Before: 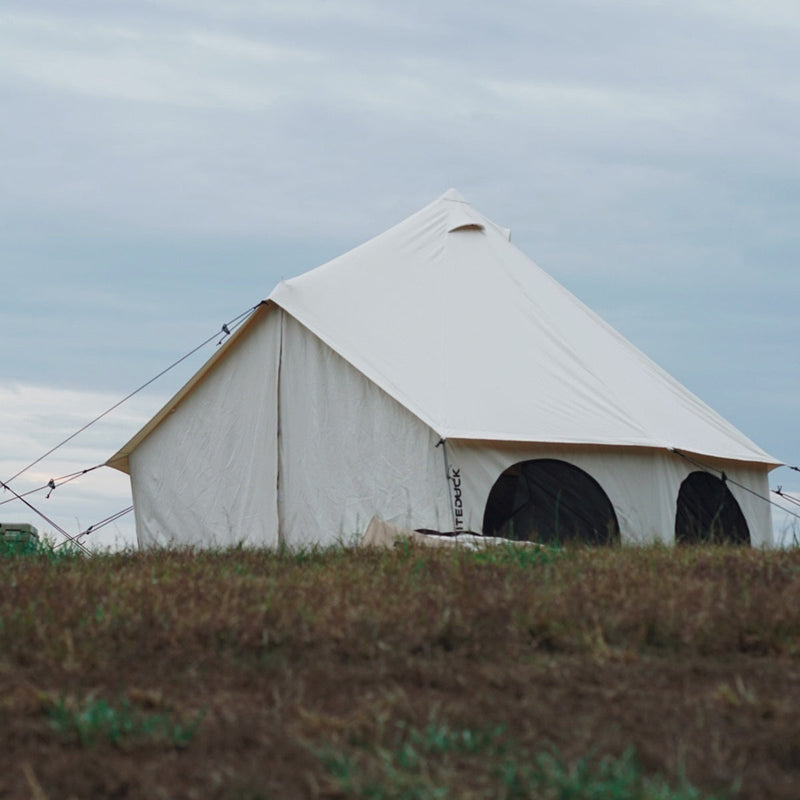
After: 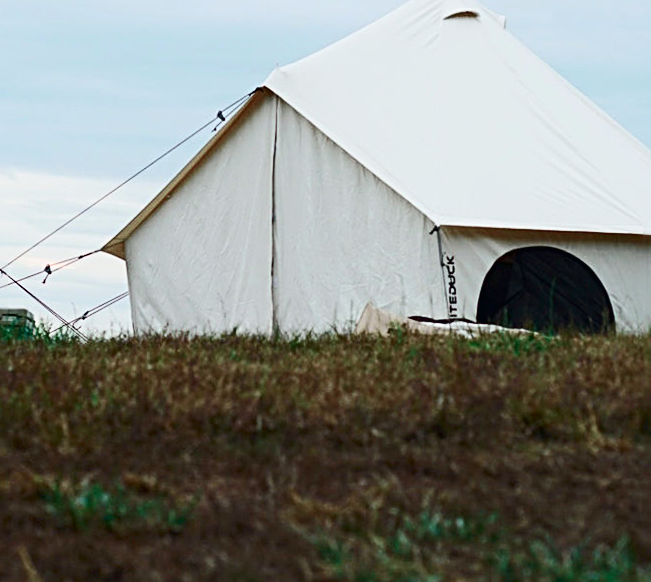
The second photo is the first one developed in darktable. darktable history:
crop: top 26.531%, right 17.959%
rotate and perspective: rotation 0.192°, lens shift (horizontal) -0.015, crop left 0.005, crop right 0.996, crop top 0.006, crop bottom 0.99
exposure: black level correction 0.005, exposure 0.014 EV, compensate highlight preservation false
sharpen: radius 3.119
tone curve: curves: ch0 [(0, 0.01) (0.037, 0.032) (0.131, 0.108) (0.275, 0.256) (0.483, 0.512) (0.61, 0.665) (0.696, 0.742) (0.792, 0.819) (0.911, 0.925) (0.997, 0.995)]; ch1 [(0, 0) (0.308, 0.29) (0.425, 0.411) (0.492, 0.488) (0.505, 0.503) (0.527, 0.531) (0.568, 0.594) (0.683, 0.702) (0.746, 0.77) (1, 1)]; ch2 [(0, 0) (0.246, 0.233) (0.36, 0.352) (0.415, 0.415) (0.485, 0.487) (0.502, 0.504) (0.525, 0.523) (0.539, 0.553) (0.587, 0.594) (0.636, 0.652) (0.711, 0.729) (0.845, 0.855) (0.998, 0.977)], color space Lab, independent channels, preserve colors none
contrast brightness saturation: contrast 0.24, brightness 0.09
